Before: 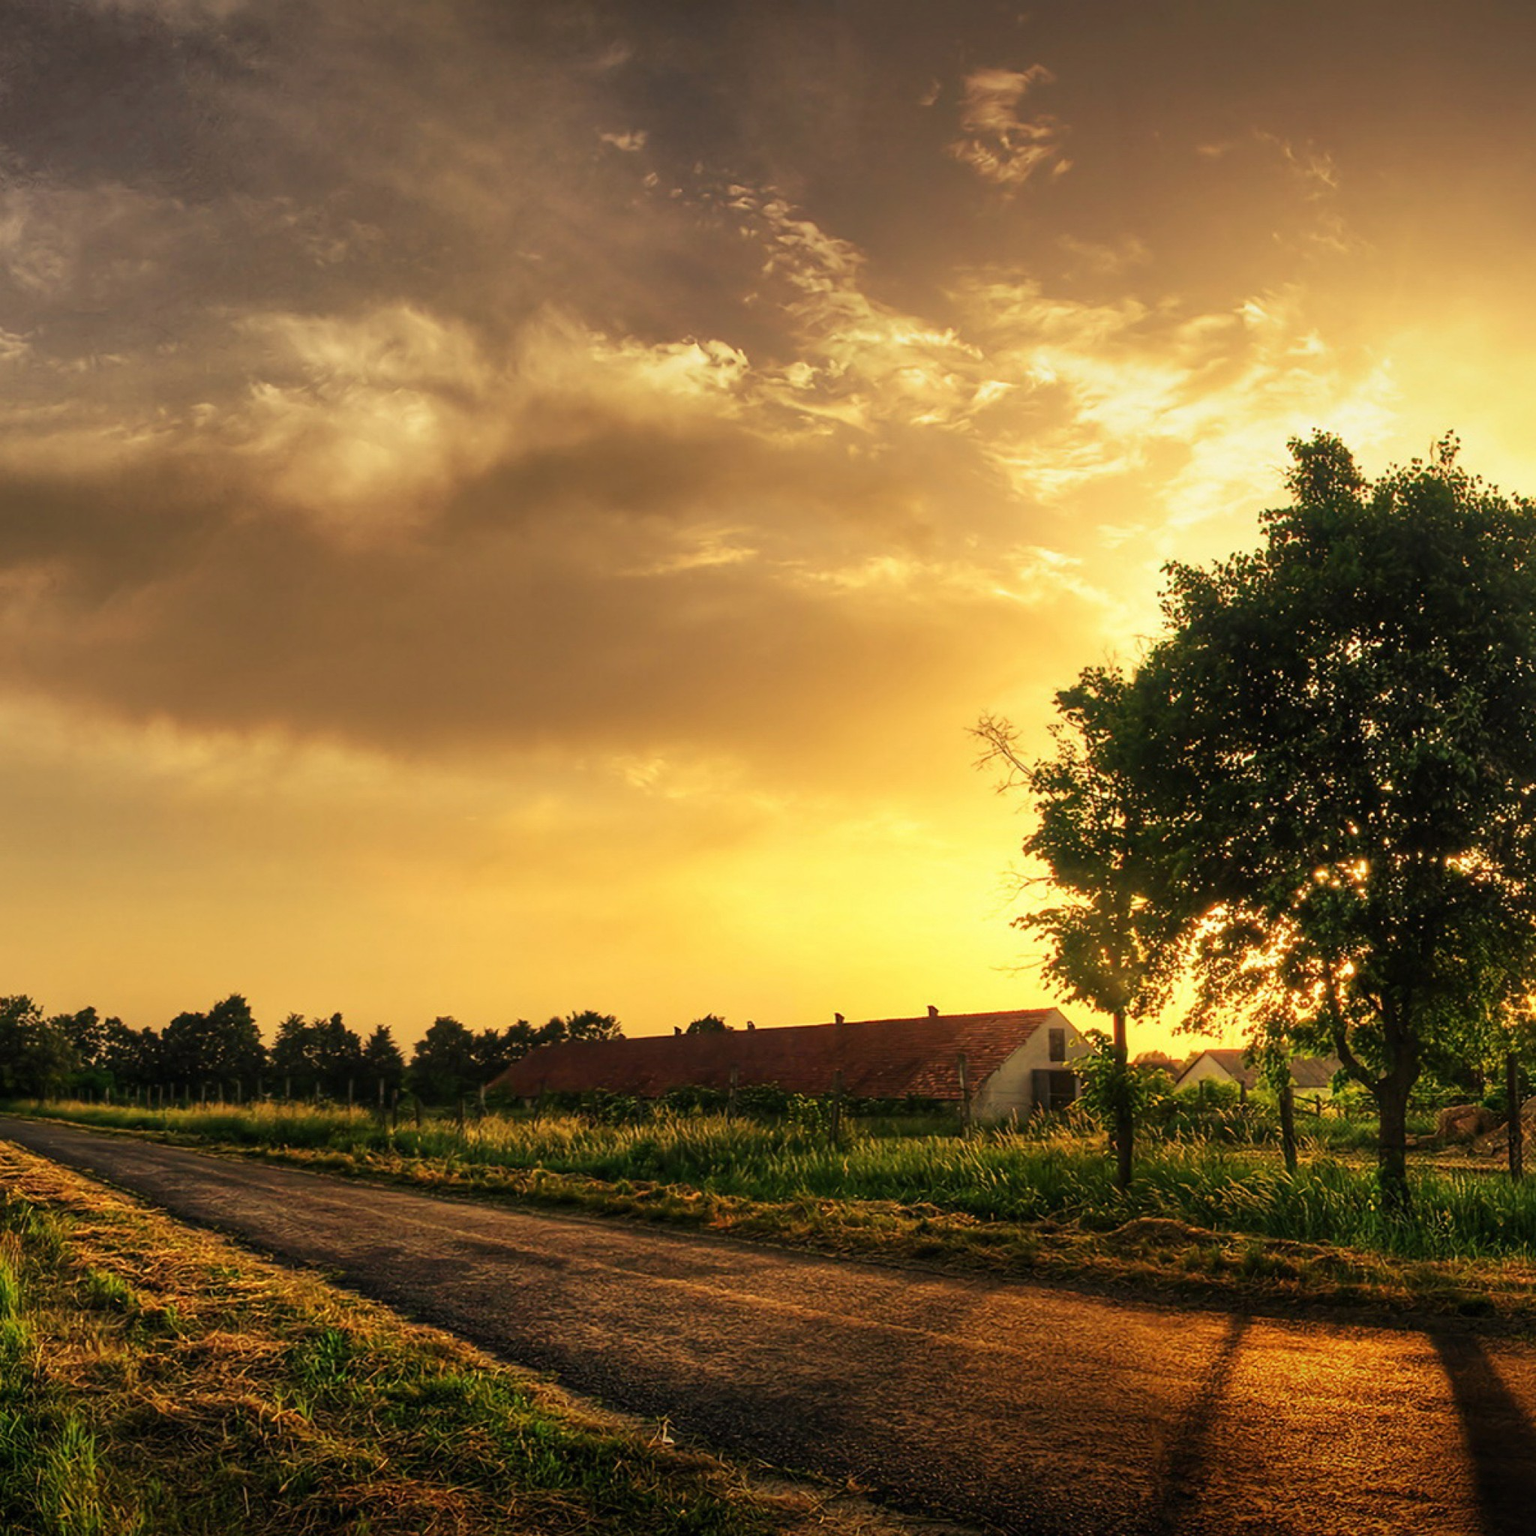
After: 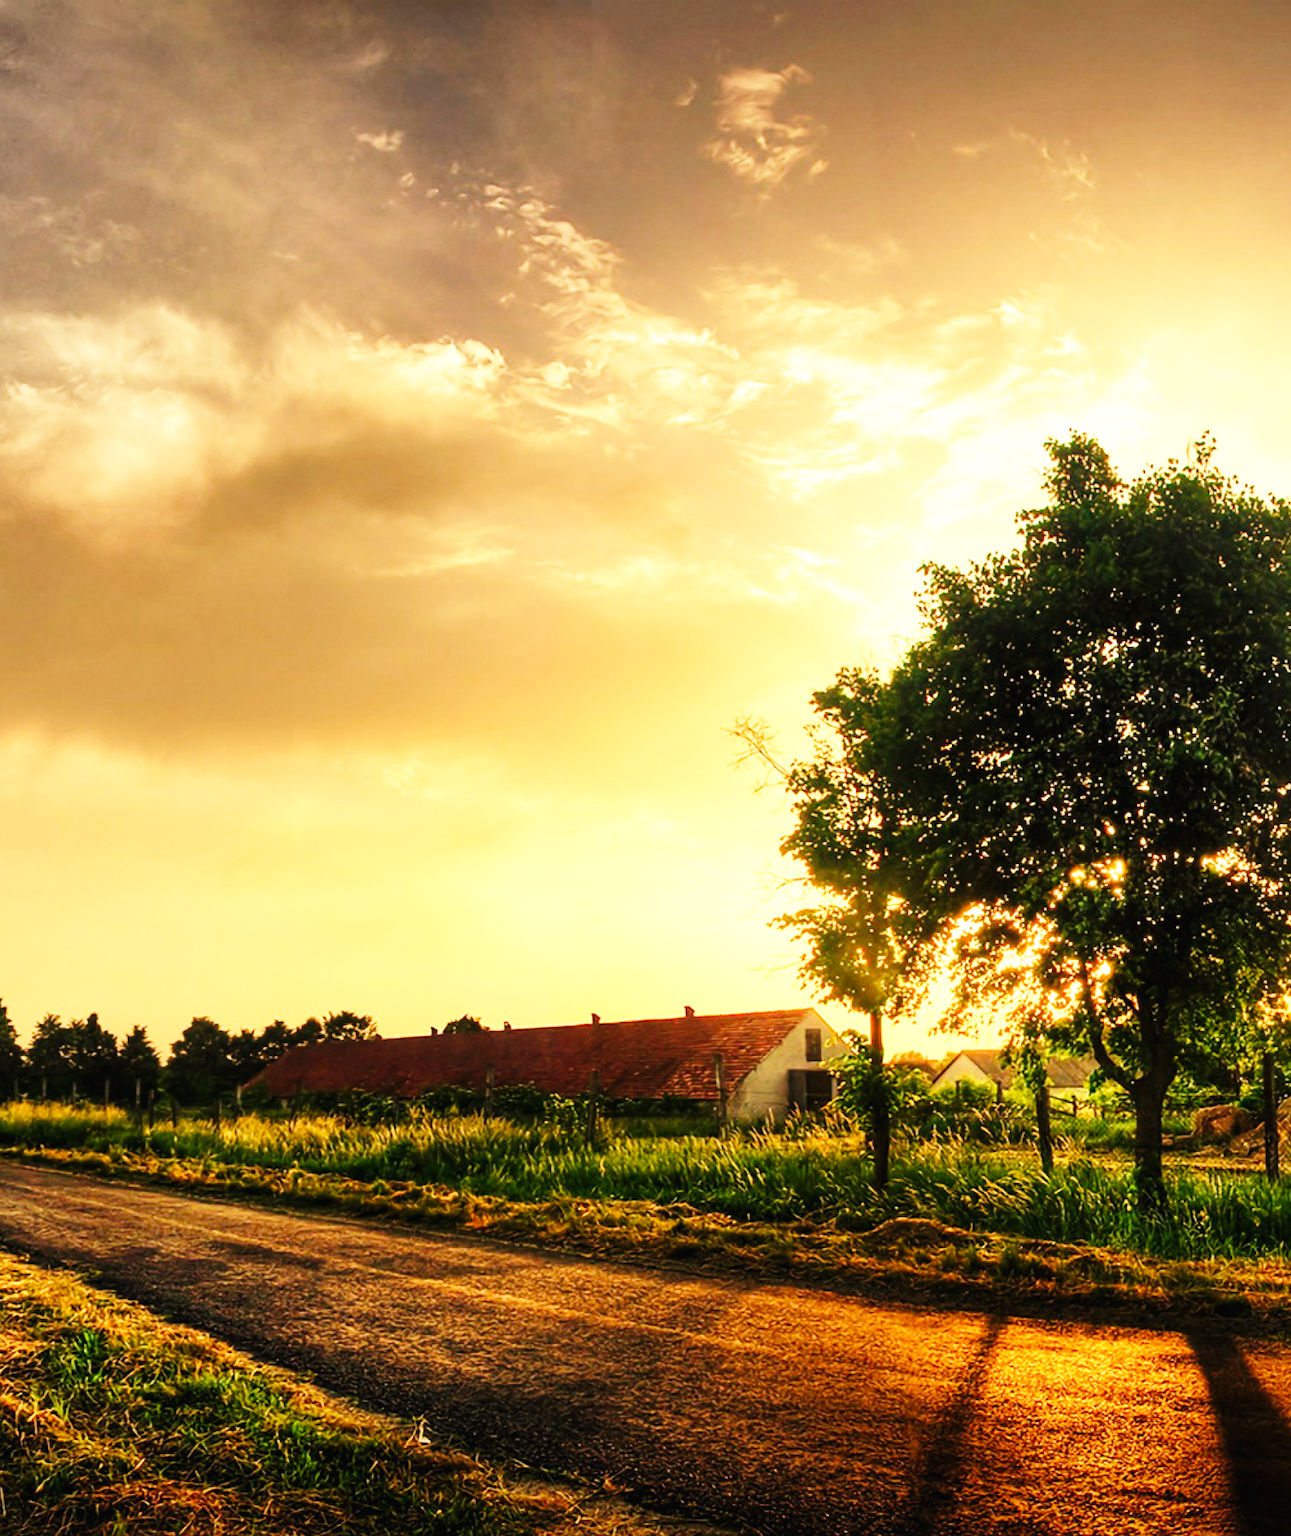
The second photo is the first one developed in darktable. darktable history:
crop: left 15.902%
base curve: curves: ch0 [(0, 0.003) (0.001, 0.002) (0.006, 0.004) (0.02, 0.022) (0.048, 0.086) (0.094, 0.234) (0.162, 0.431) (0.258, 0.629) (0.385, 0.8) (0.548, 0.918) (0.751, 0.988) (1, 1)], preserve colors none
